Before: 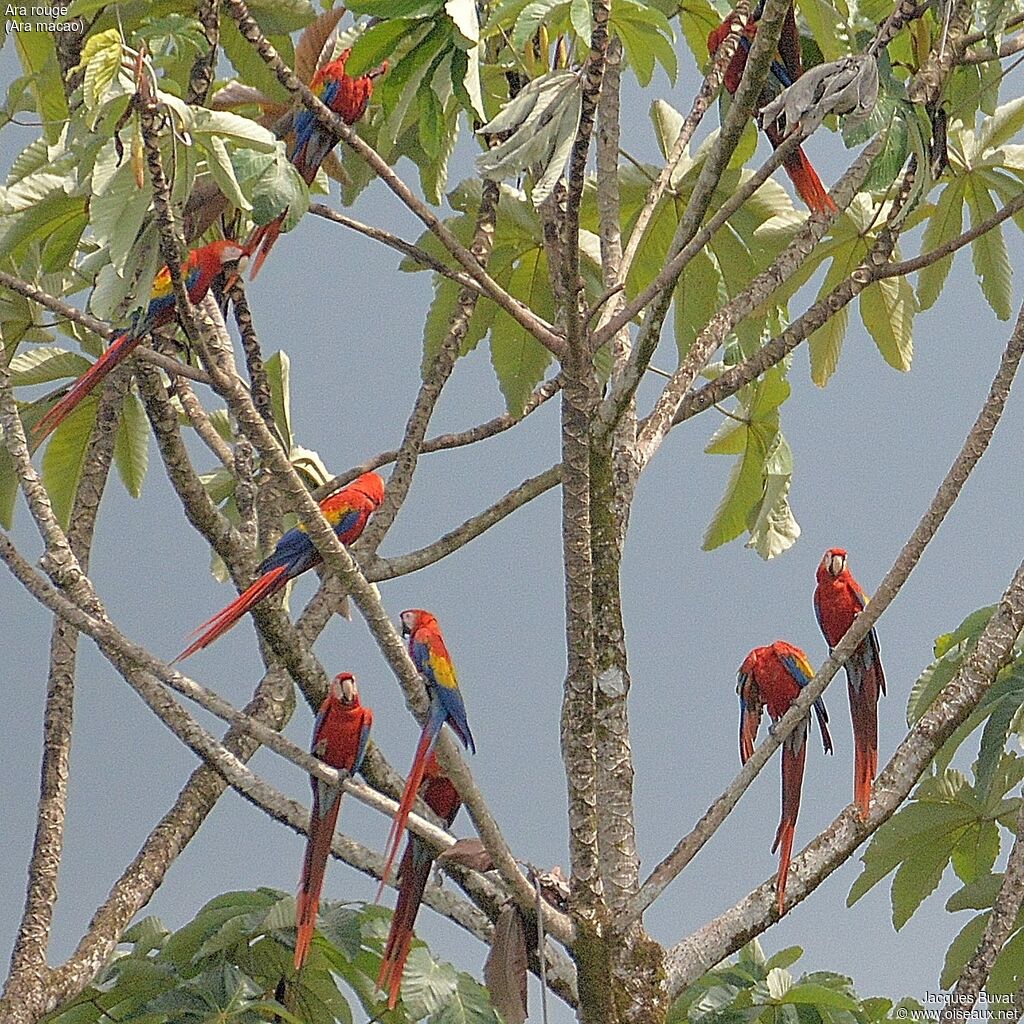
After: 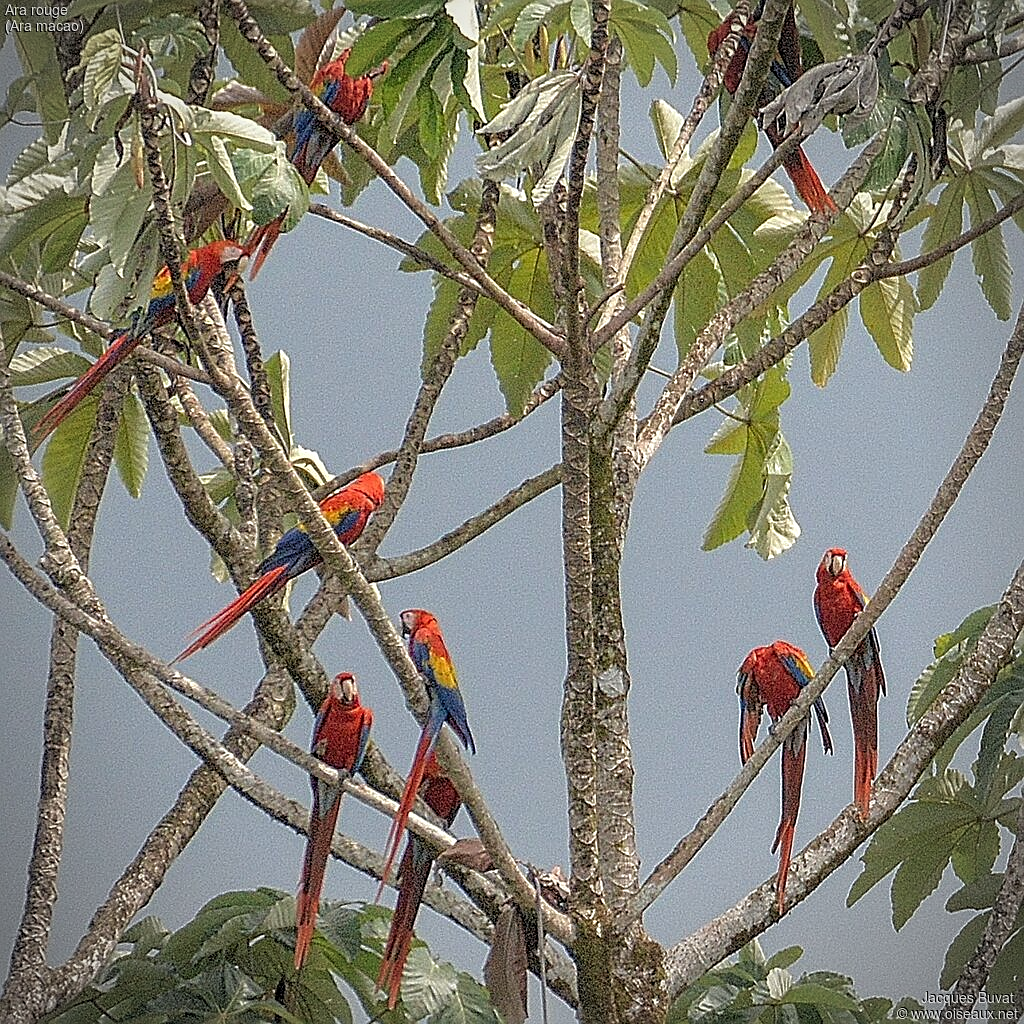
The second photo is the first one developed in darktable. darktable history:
local contrast: on, module defaults
vignetting: on, module defaults
sharpen: on, module defaults
